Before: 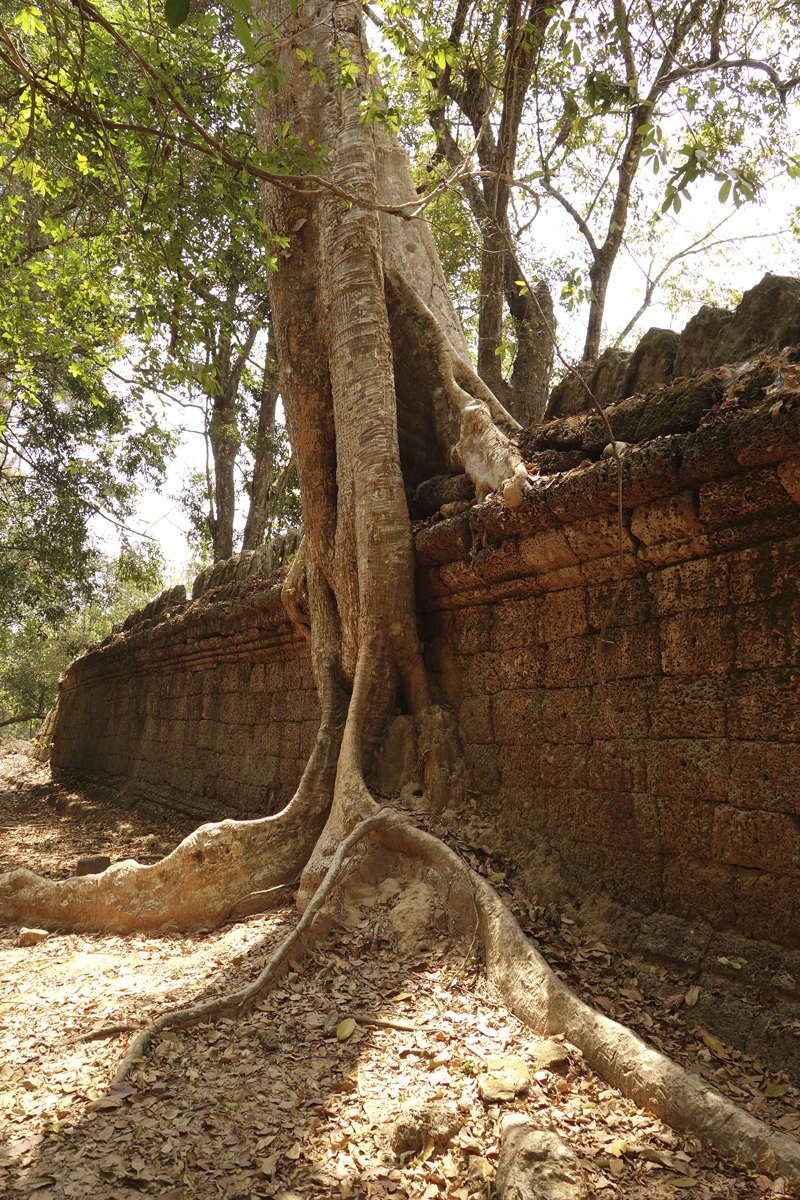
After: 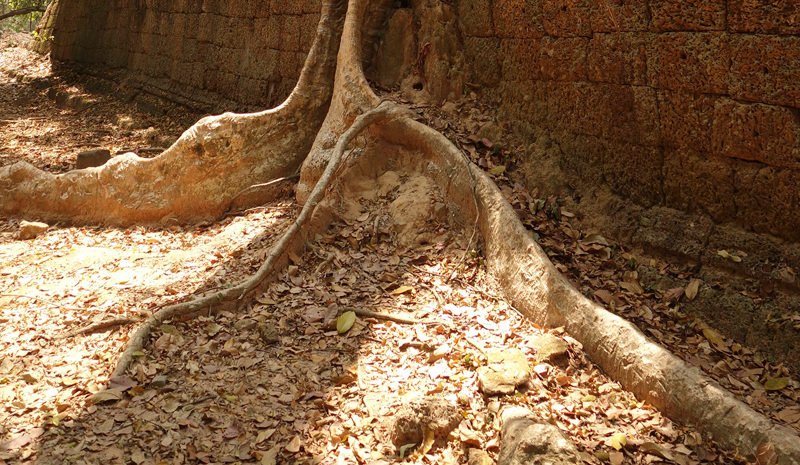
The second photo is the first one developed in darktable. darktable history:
crop and rotate: top 58.923%, bottom 2.293%
